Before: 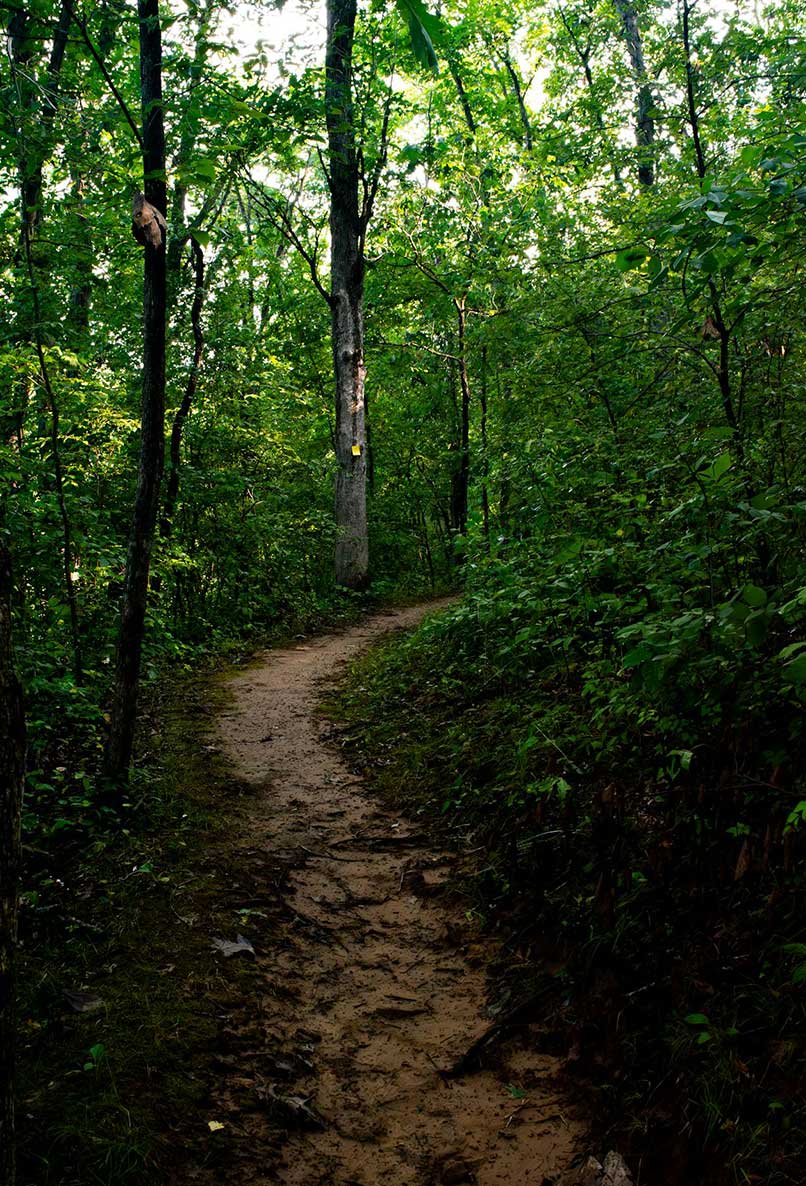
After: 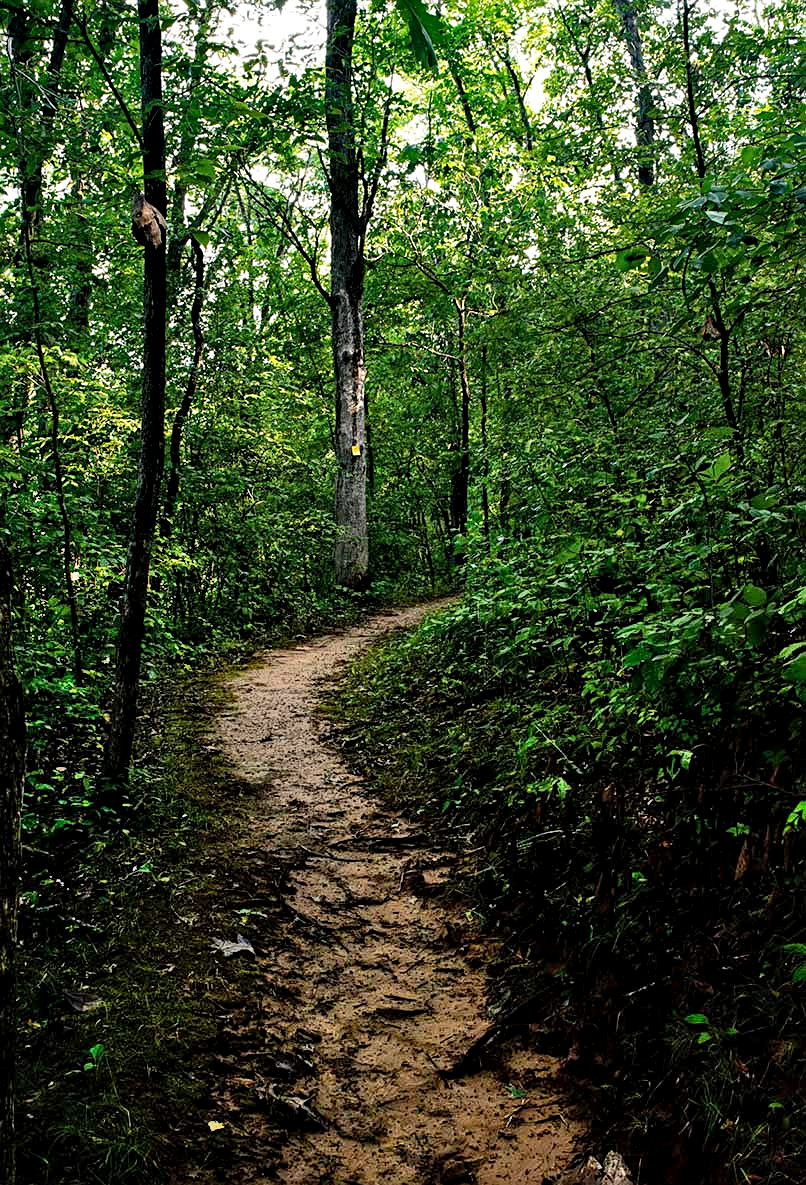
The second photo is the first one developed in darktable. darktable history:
crop: bottom 0.061%
sharpen: on, module defaults
local contrast: highlights 24%, shadows 77%, midtone range 0.747
shadows and highlights: low approximation 0.01, soften with gaussian
